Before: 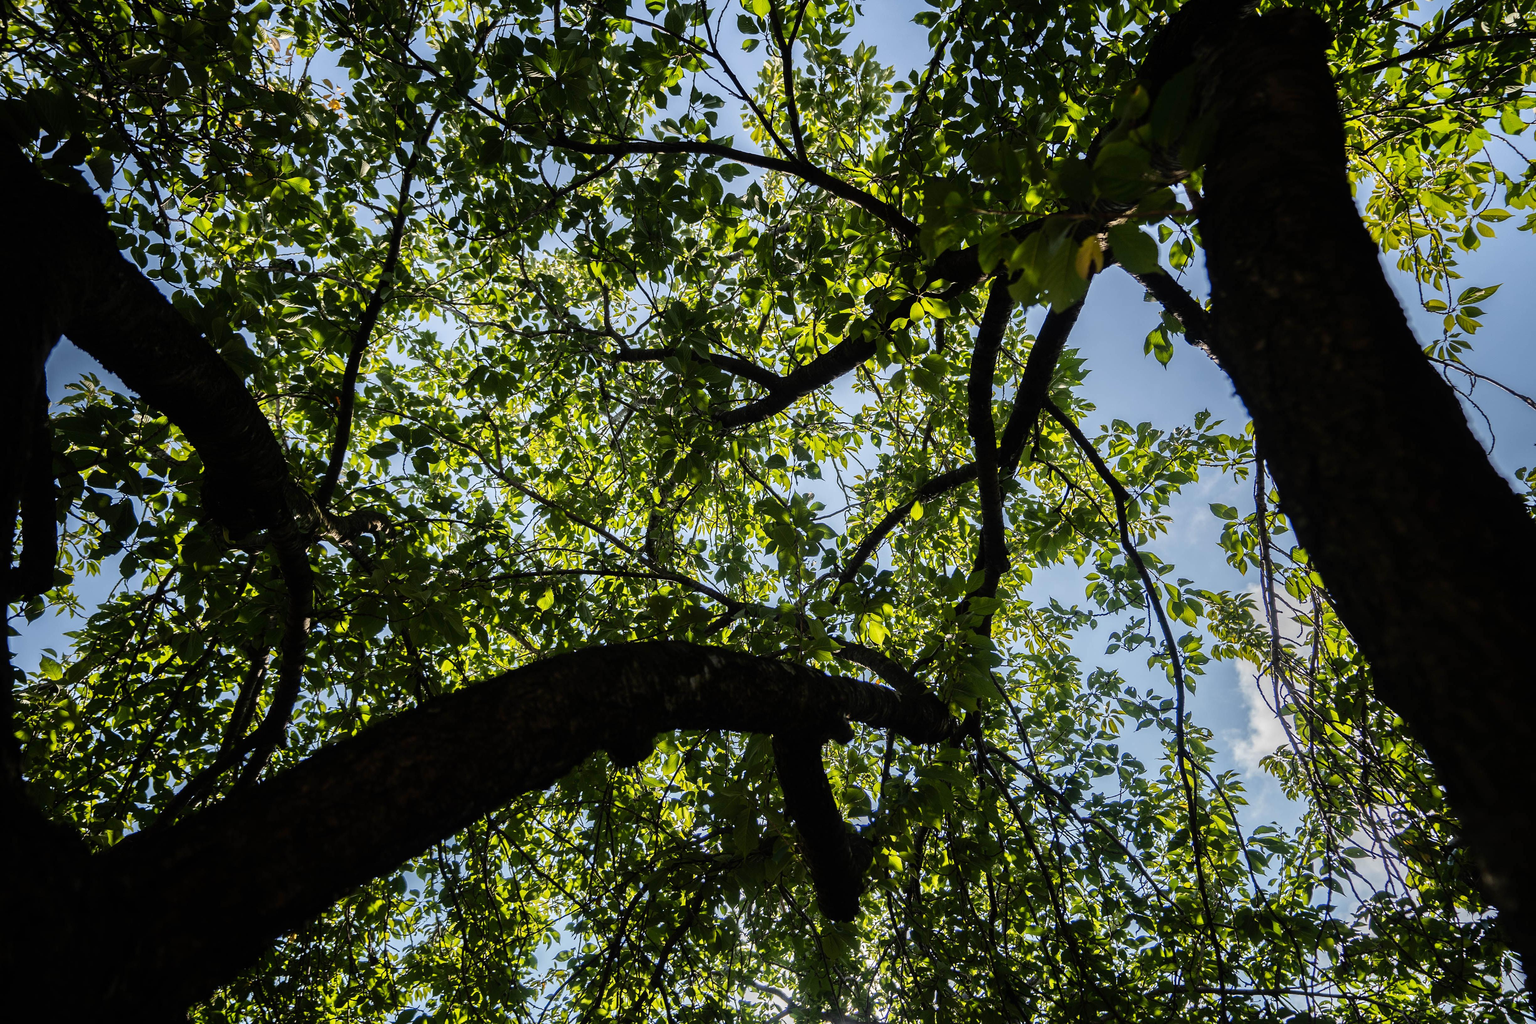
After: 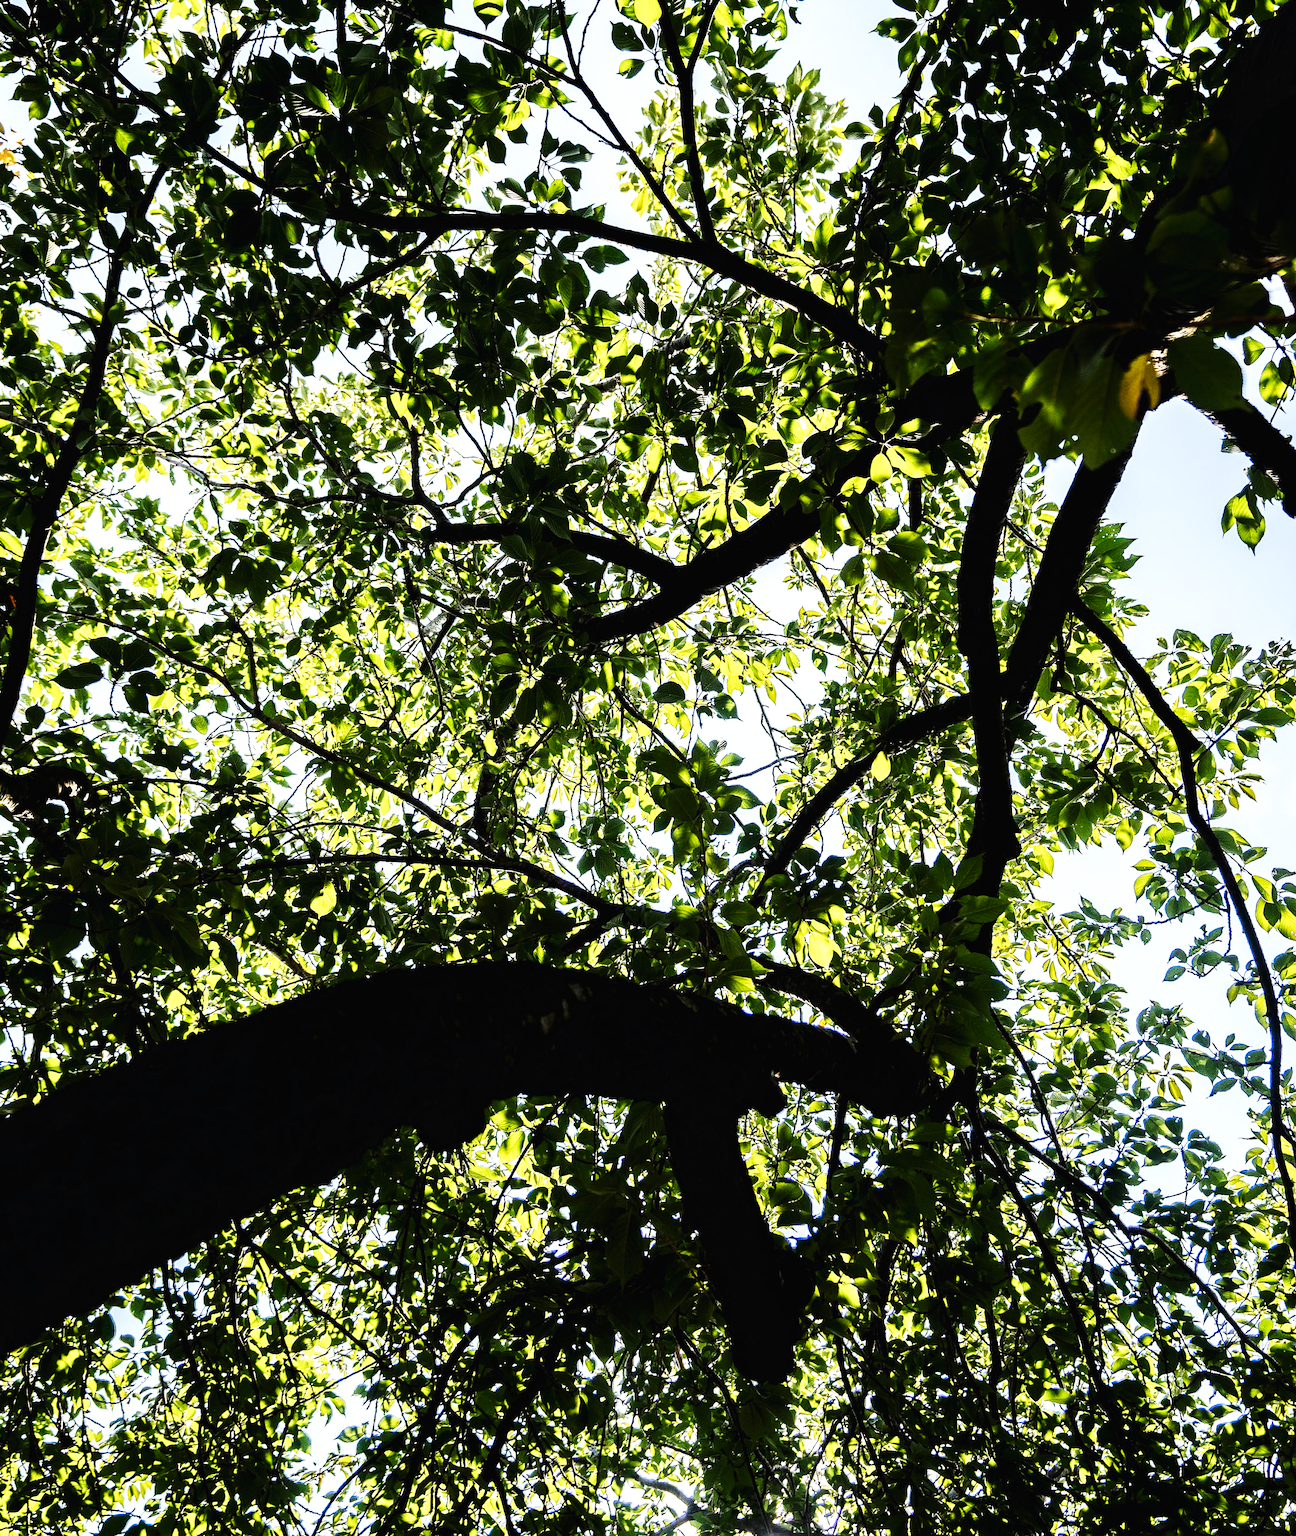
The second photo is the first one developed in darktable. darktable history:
crop: left 21.496%, right 22.254%
base curve: curves: ch0 [(0, 0.003) (0.001, 0.002) (0.006, 0.004) (0.02, 0.022) (0.048, 0.086) (0.094, 0.234) (0.162, 0.431) (0.258, 0.629) (0.385, 0.8) (0.548, 0.918) (0.751, 0.988) (1, 1)], preserve colors none
tone equalizer: -8 EV -0.75 EV, -7 EV -0.7 EV, -6 EV -0.6 EV, -5 EV -0.4 EV, -3 EV 0.4 EV, -2 EV 0.6 EV, -1 EV 0.7 EV, +0 EV 0.75 EV, edges refinement/feathering 500, mask exposure compensation -1.57 EV, preserve details no
